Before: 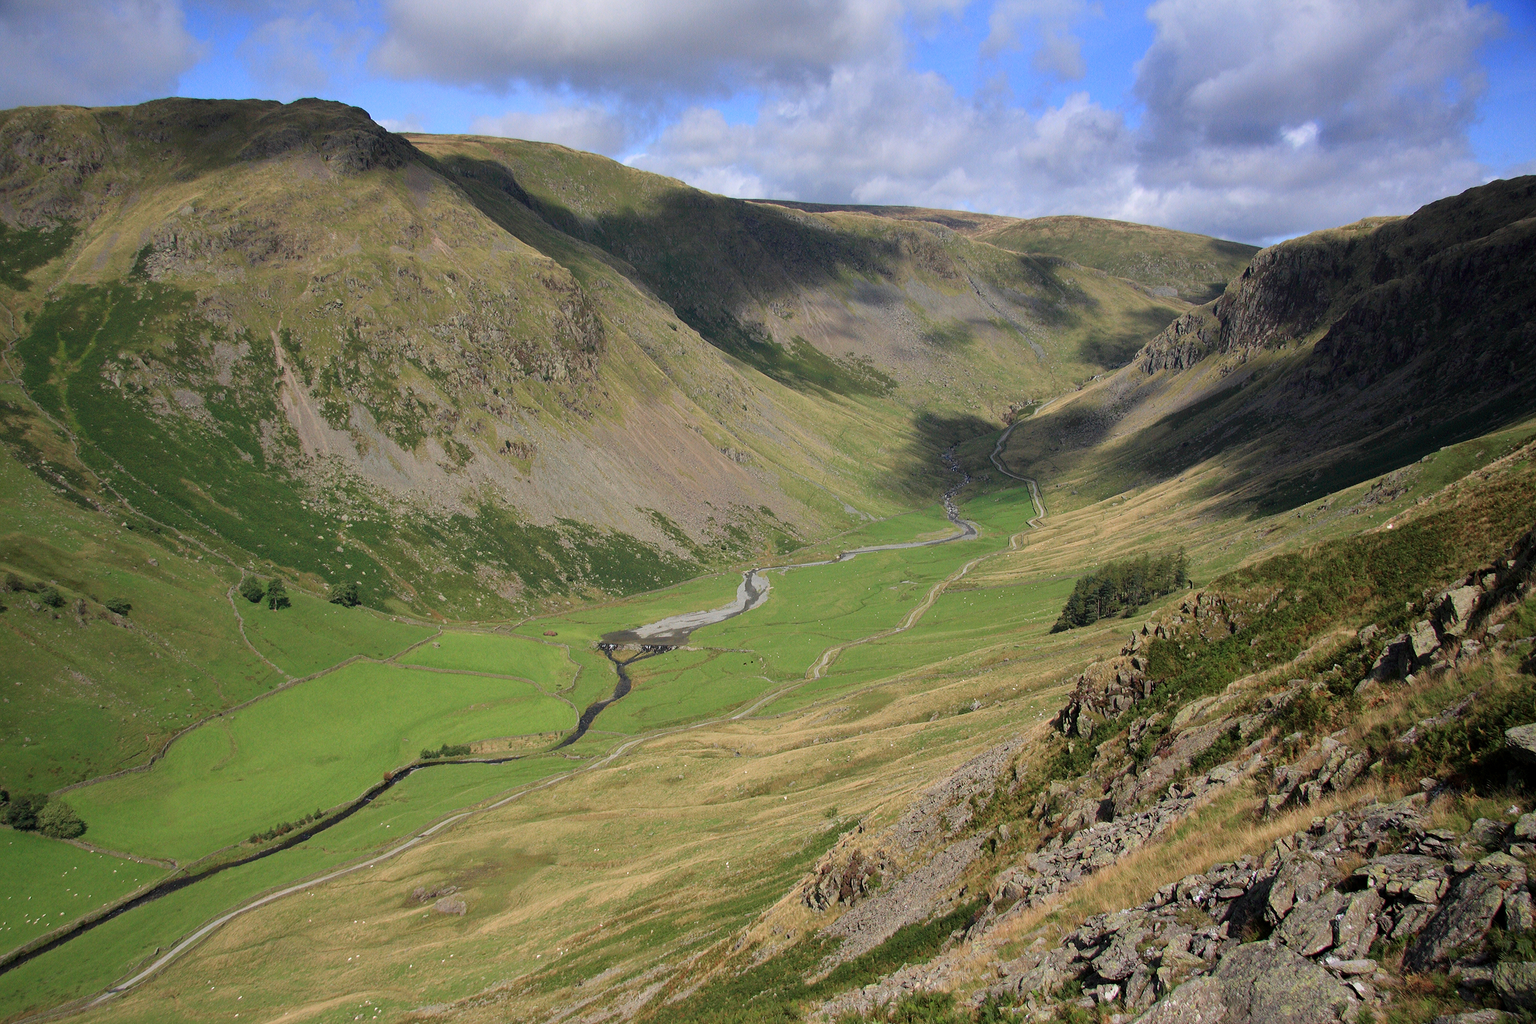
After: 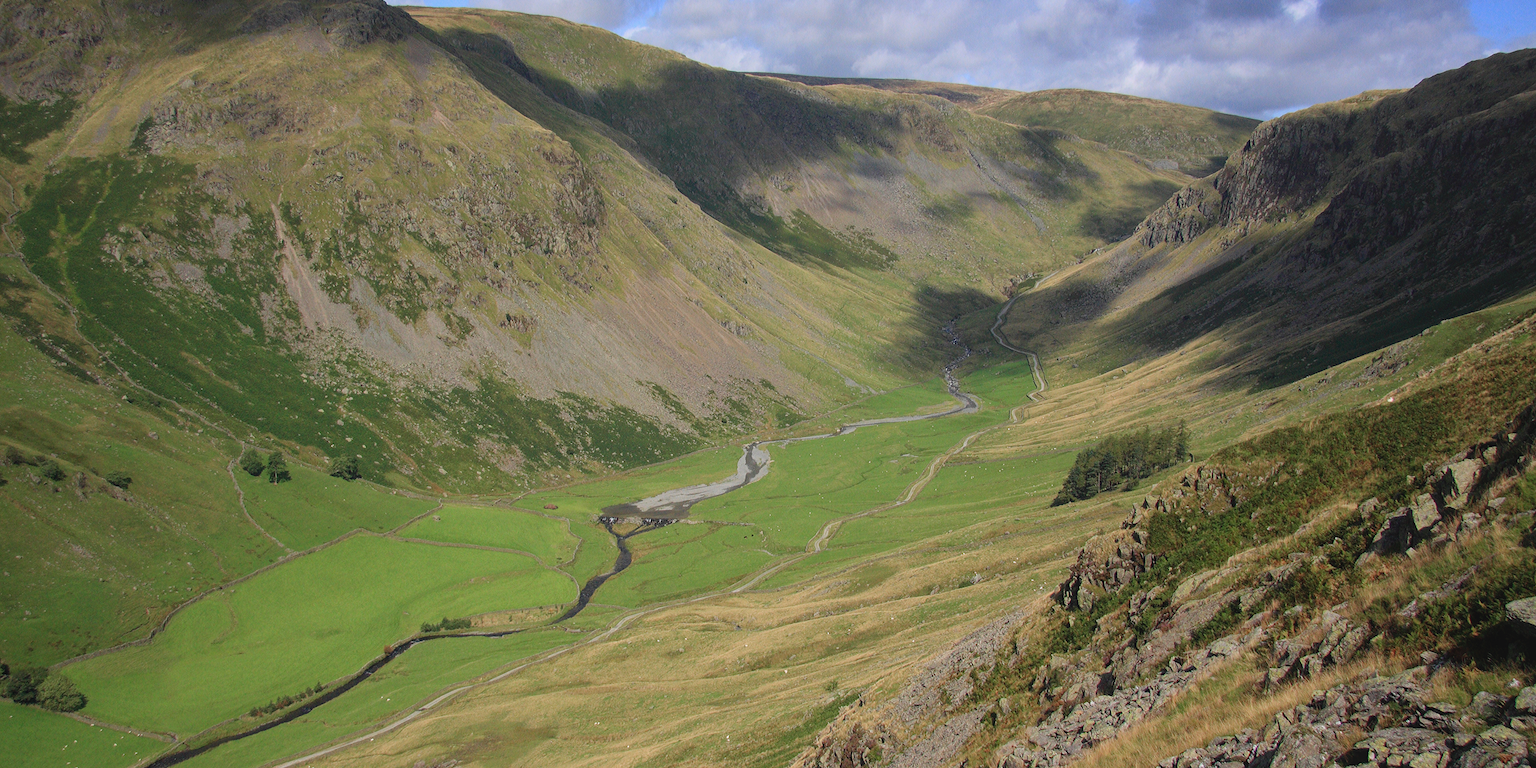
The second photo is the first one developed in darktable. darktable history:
local contrast: highlights 48%, shadows 0%, detail 100%
crop and rotate: top 12.5%, bottom 12.5%
exposure: compensate highlight preservation false
